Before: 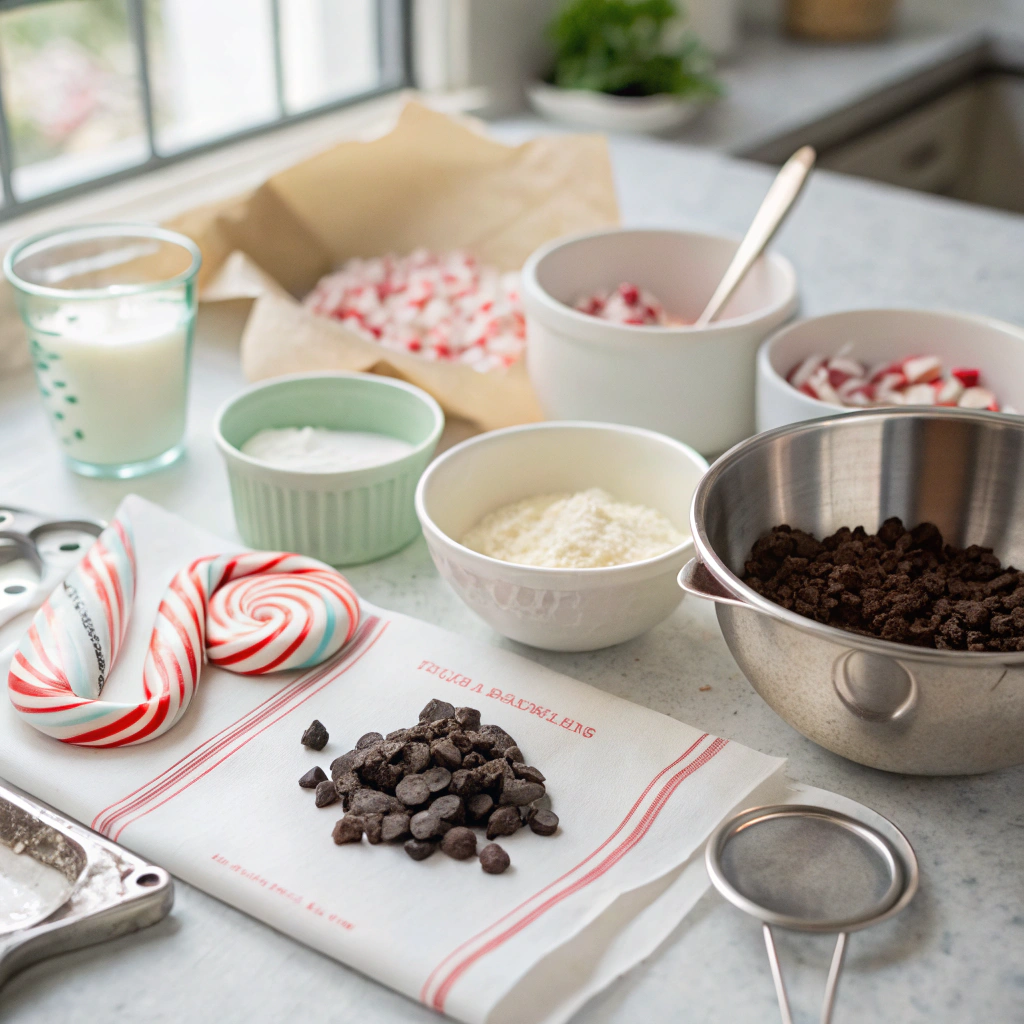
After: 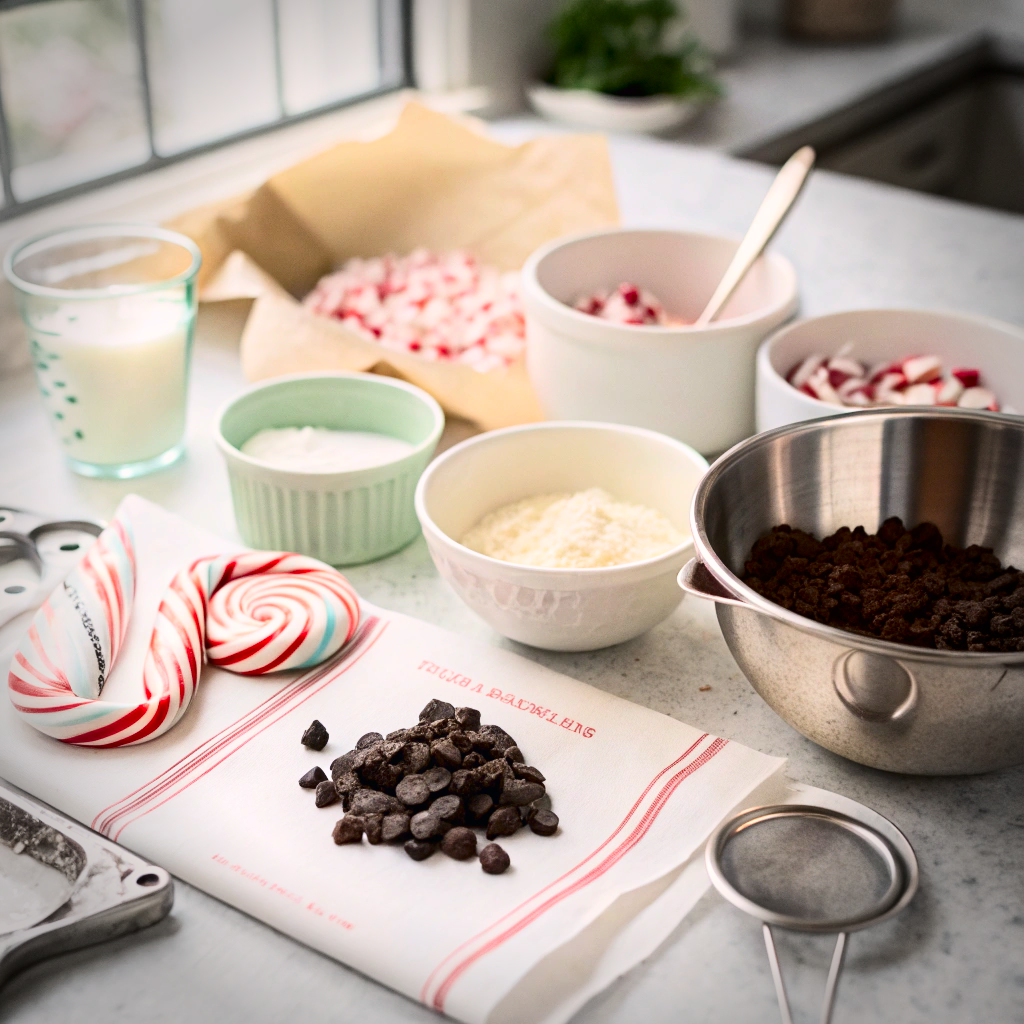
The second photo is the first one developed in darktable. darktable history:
contrast brightness saturation: contrast 0.28
vignetting: fall-off radius 31.48%, brightness -0.472
color correction: highlights a* 3.22, highlights b* 1.93, saturation 1.19
